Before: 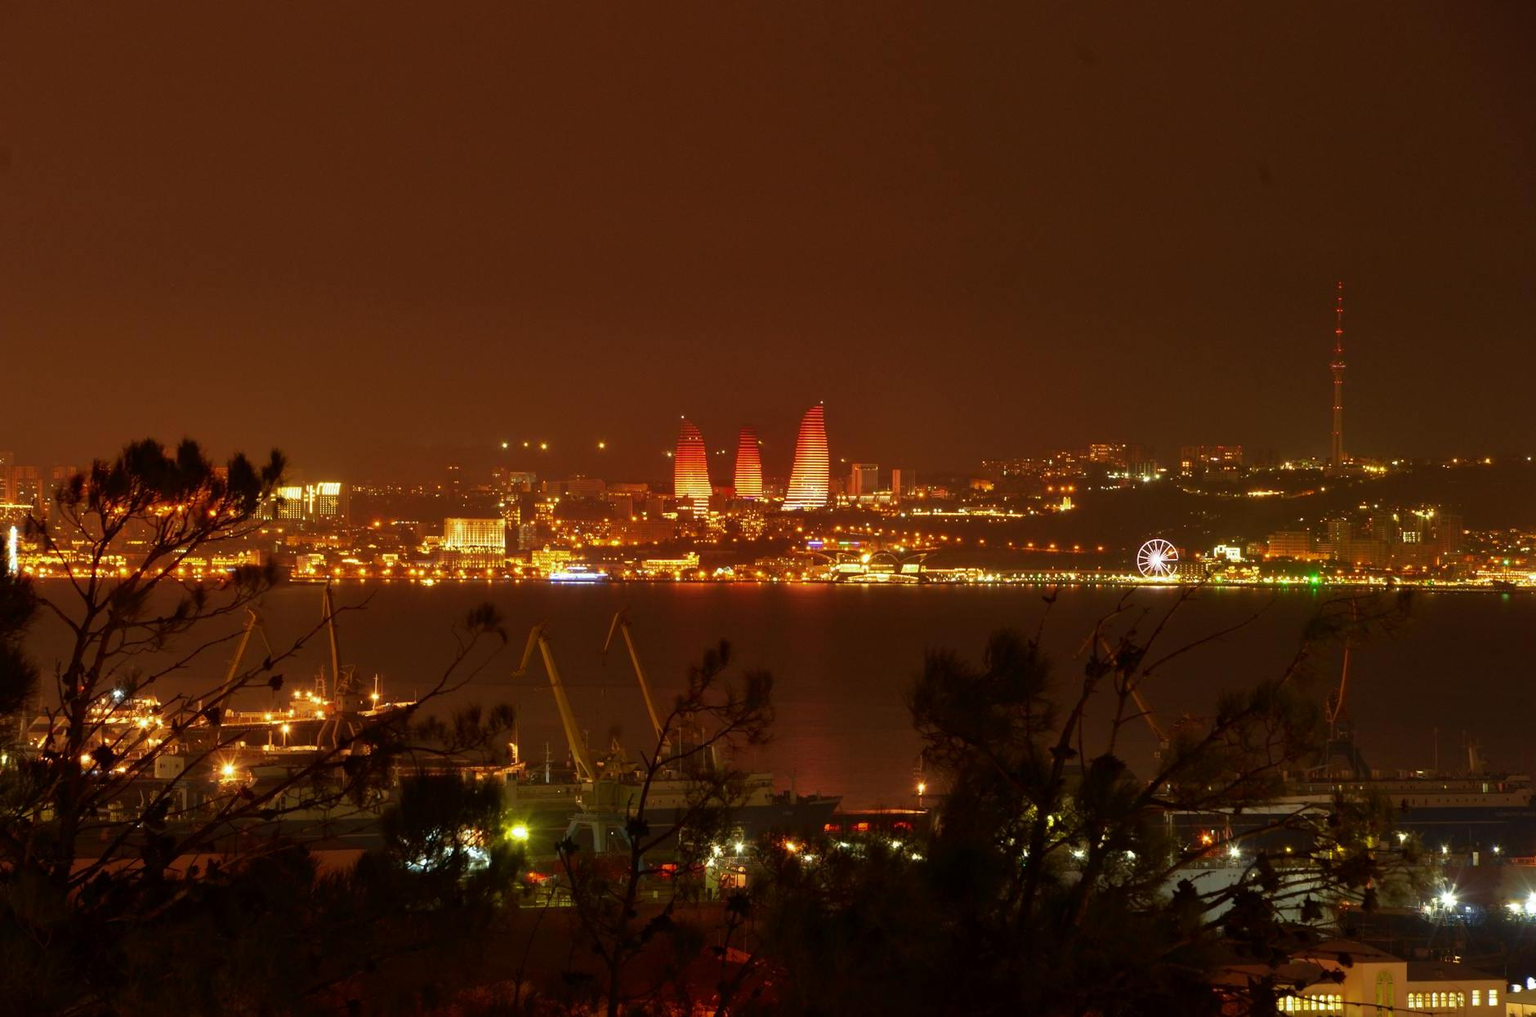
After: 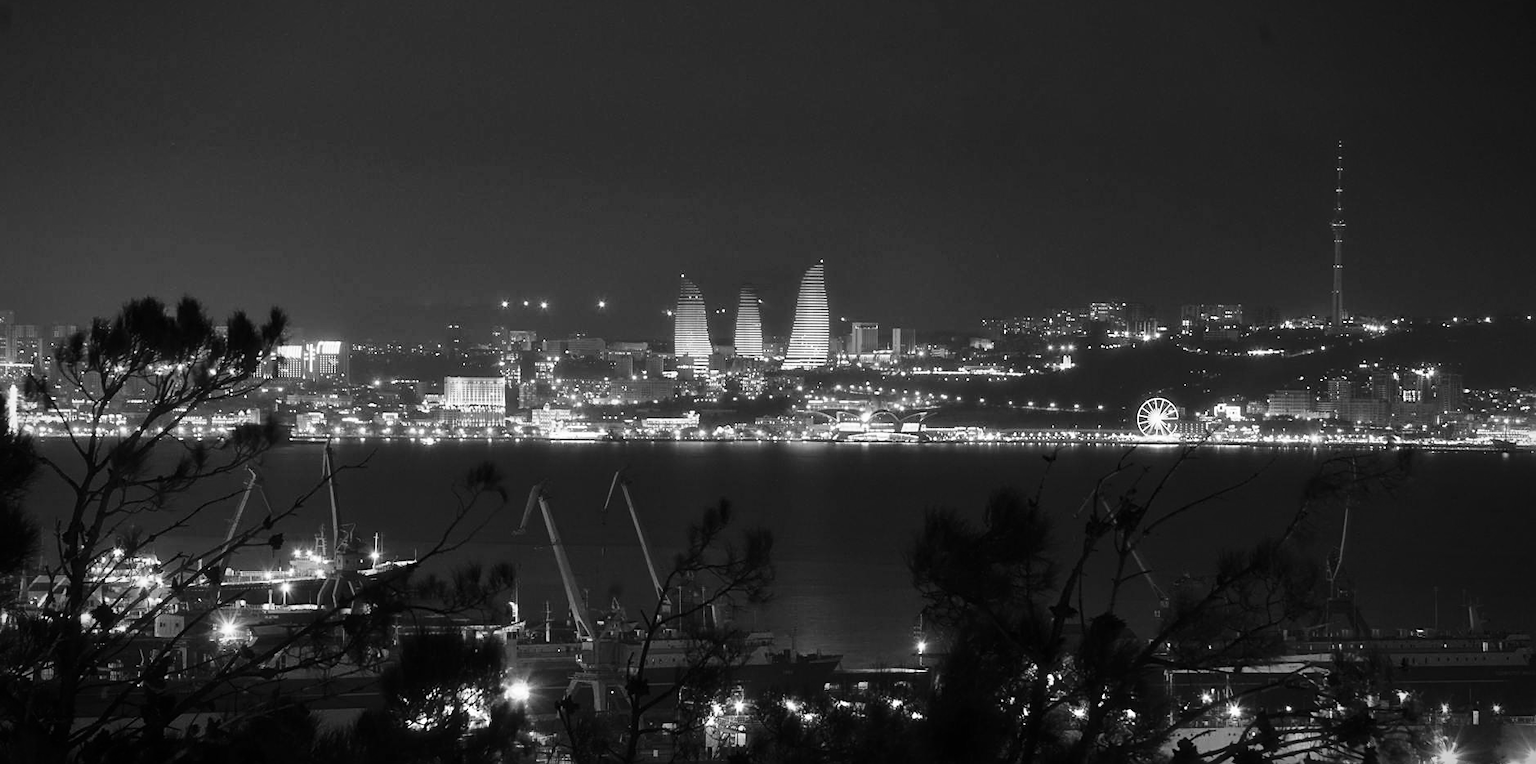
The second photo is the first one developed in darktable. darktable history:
vignetting: fall-off start 91.07%, fall-off radius 39.35%, width/height ratio 1.227, shape 1.29
crop: top 13.942%, bottom 10.873%
base curve: curves: ch0 [(0, 0) (0.028, 0.03) (0.121, 0.232) (0.46, 0.748) (0.859, 0.968) (1, 1)], preserve colors none
haze removal: strength -0.099, compatibility mode true, adaptive false
color calibration: output gray [0.28, 0.41, 0.31, 0], illuminant as shot in camera, x 0.358, y 0.373, temperature 4628.91 K
sharpen: on, module defaults
